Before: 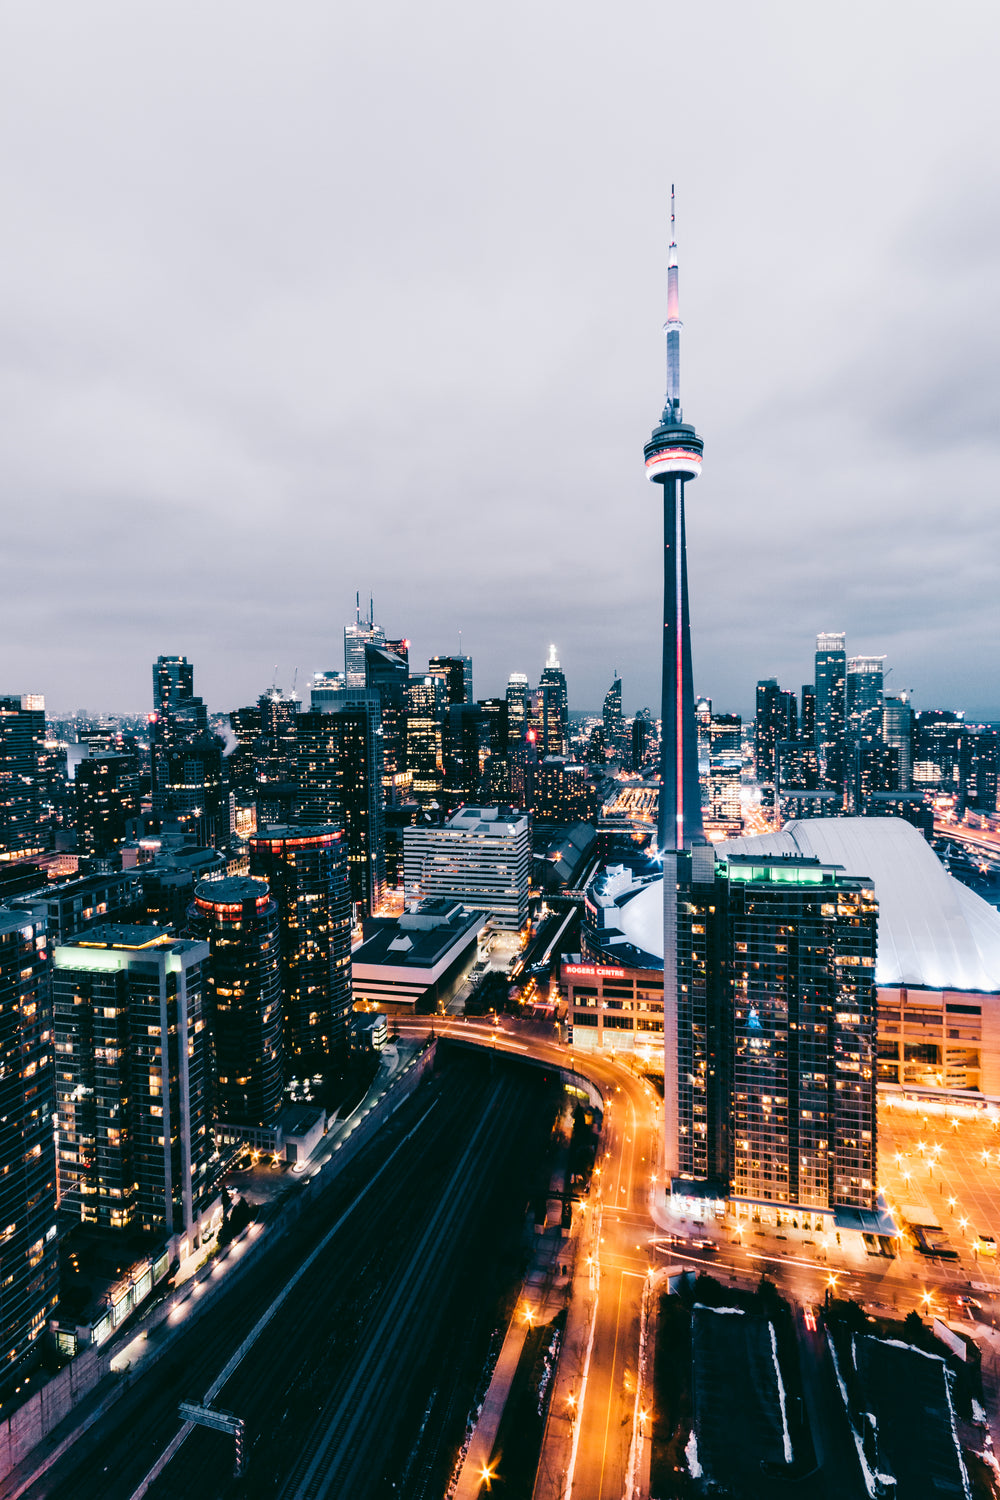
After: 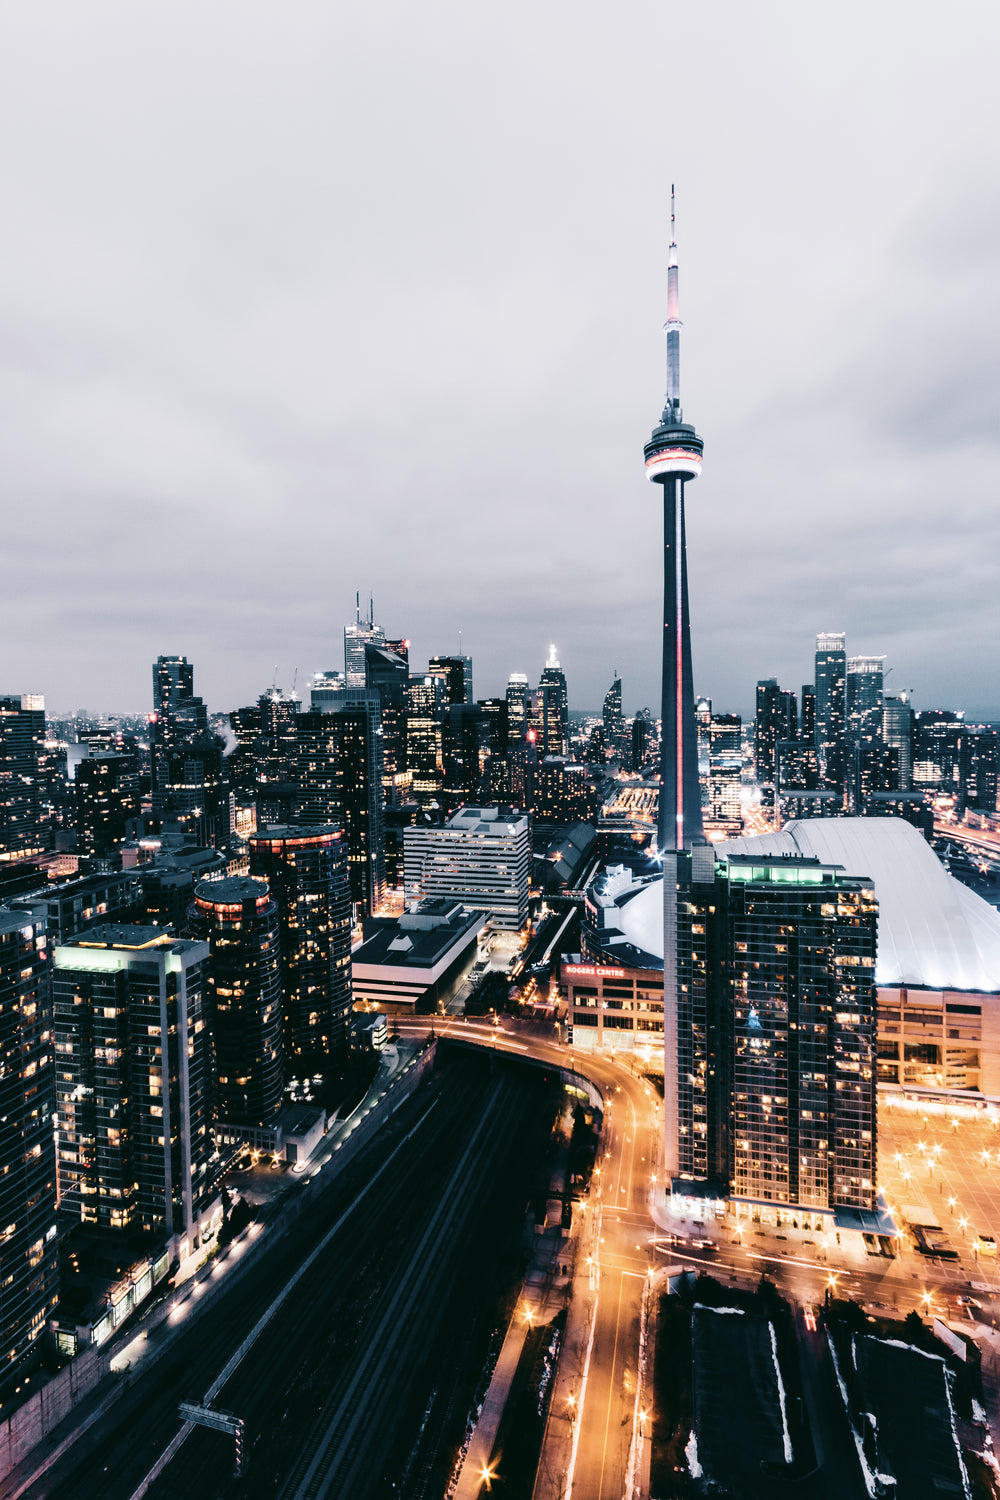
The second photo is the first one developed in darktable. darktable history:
contrast brightness saturation: contrast 0.096, saturation -0.283
